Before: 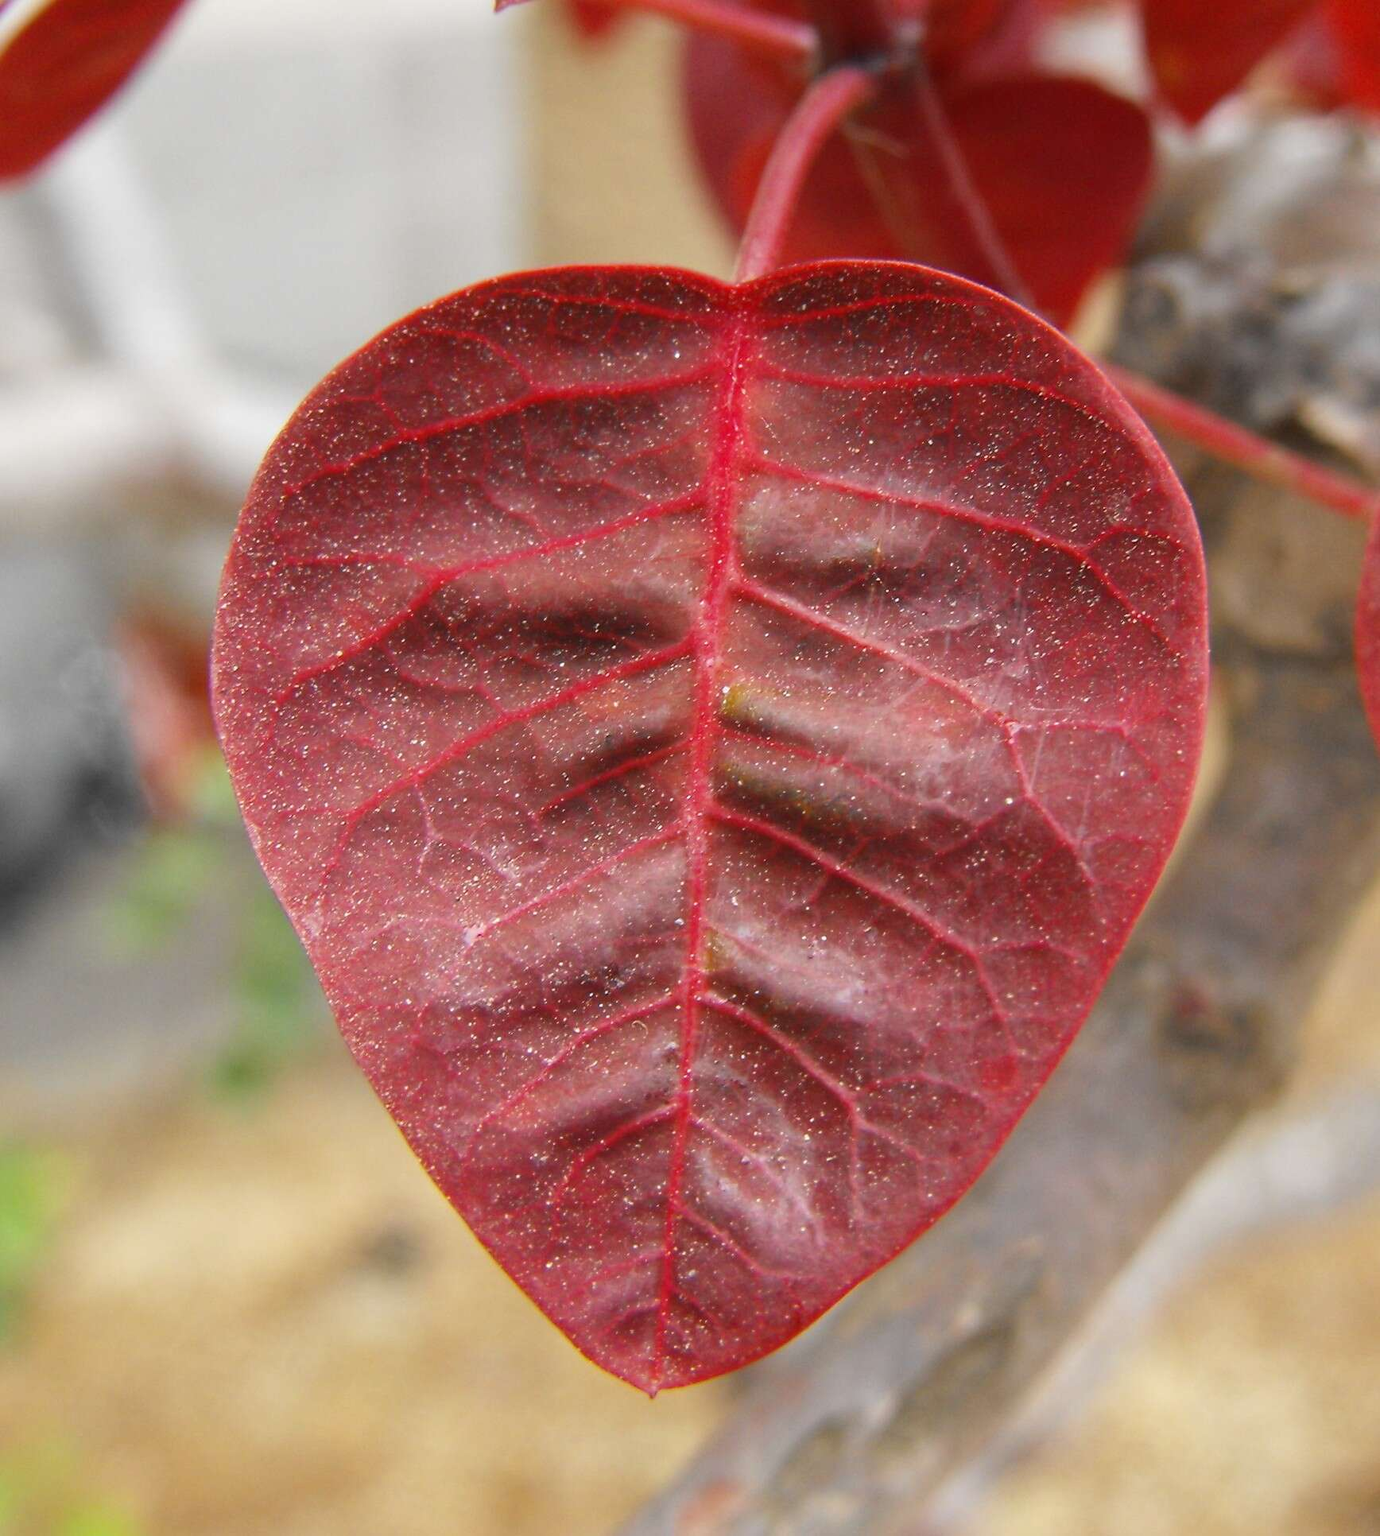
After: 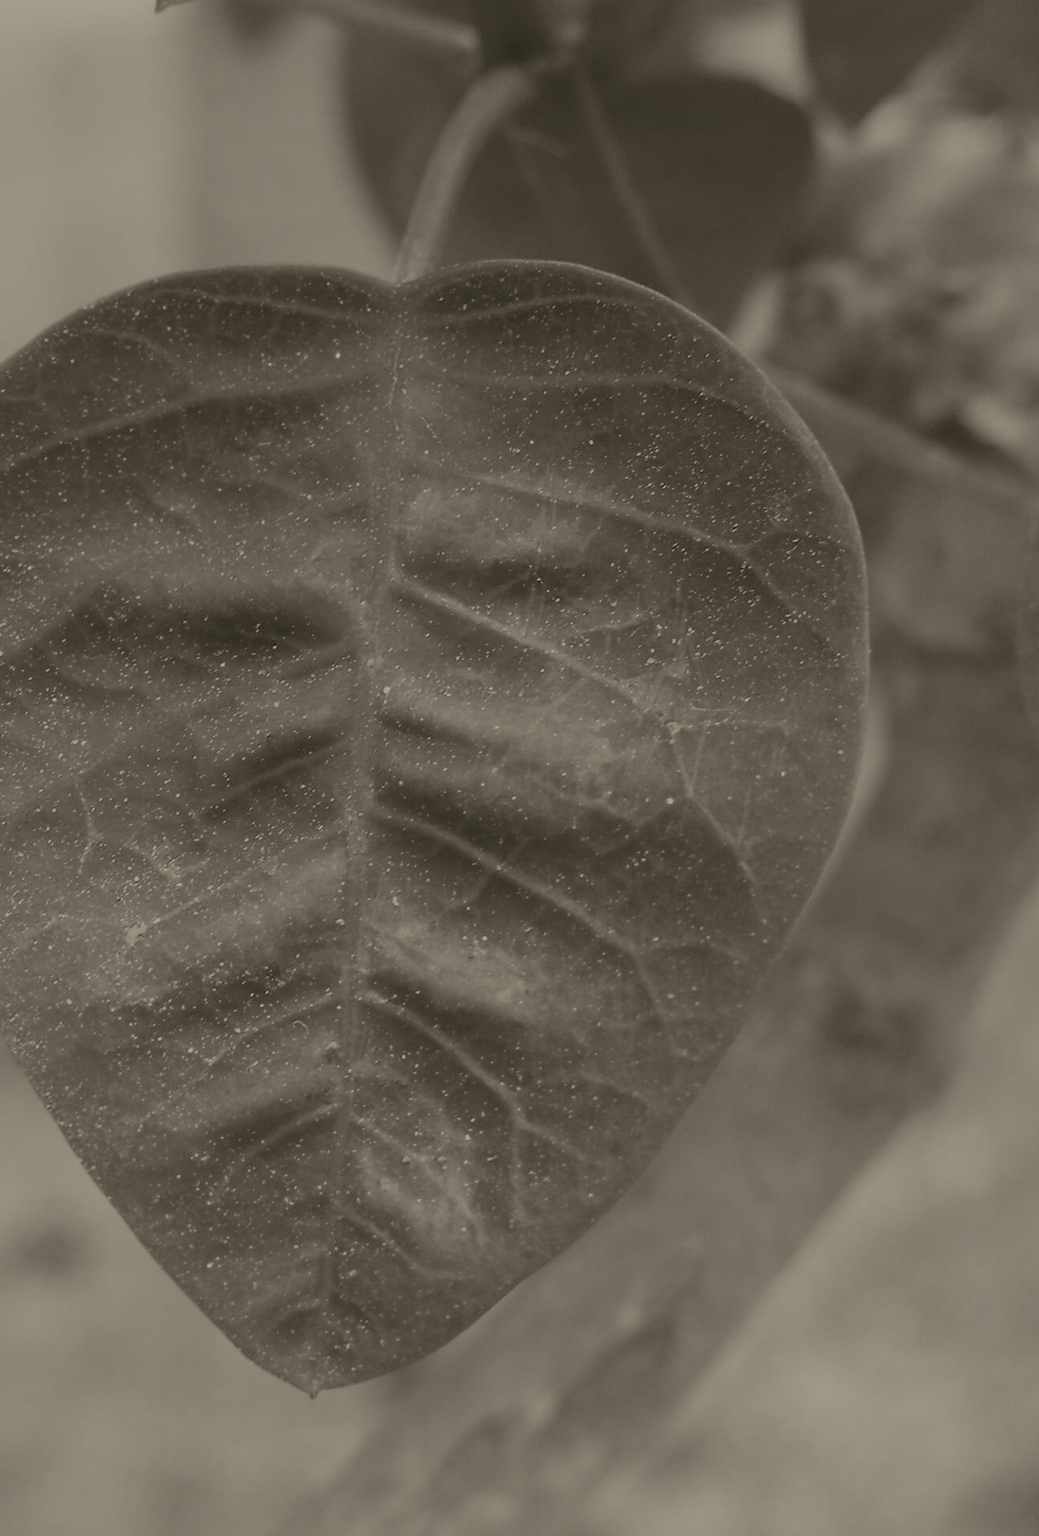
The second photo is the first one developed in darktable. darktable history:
crop and rotate: left 24.6%
colorize: hue 41.44°, saturation 22%, source mix 60%, lightness 10.61%
color correction: highlights a* -10.77, highlights b* 9.8, saturation 1.72
